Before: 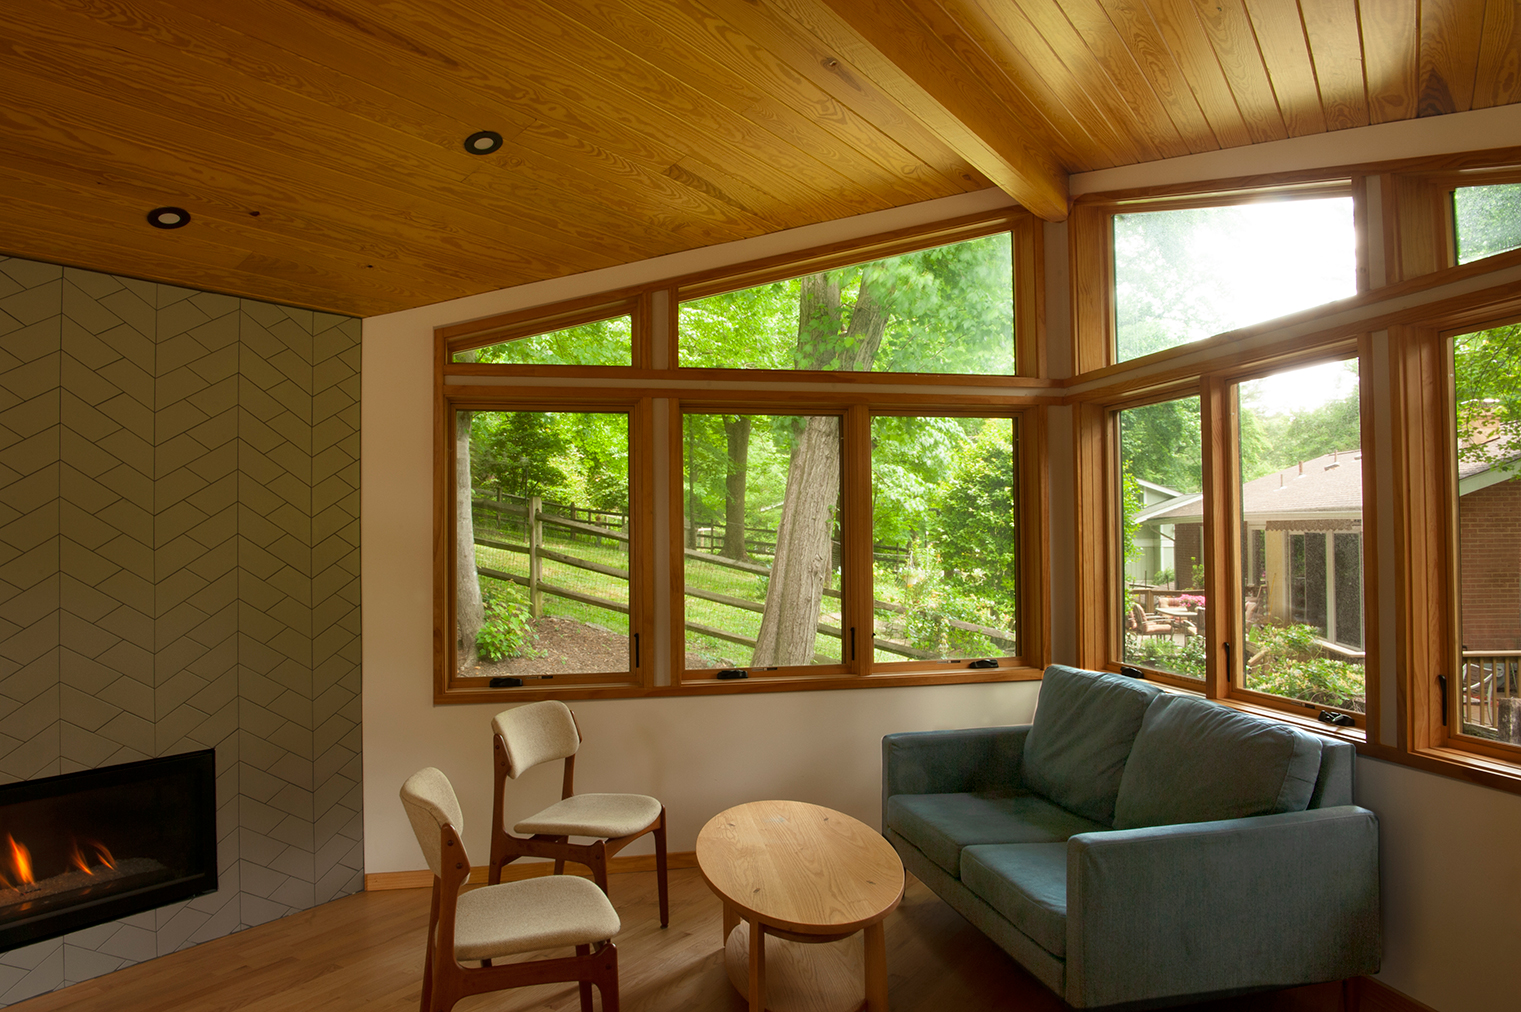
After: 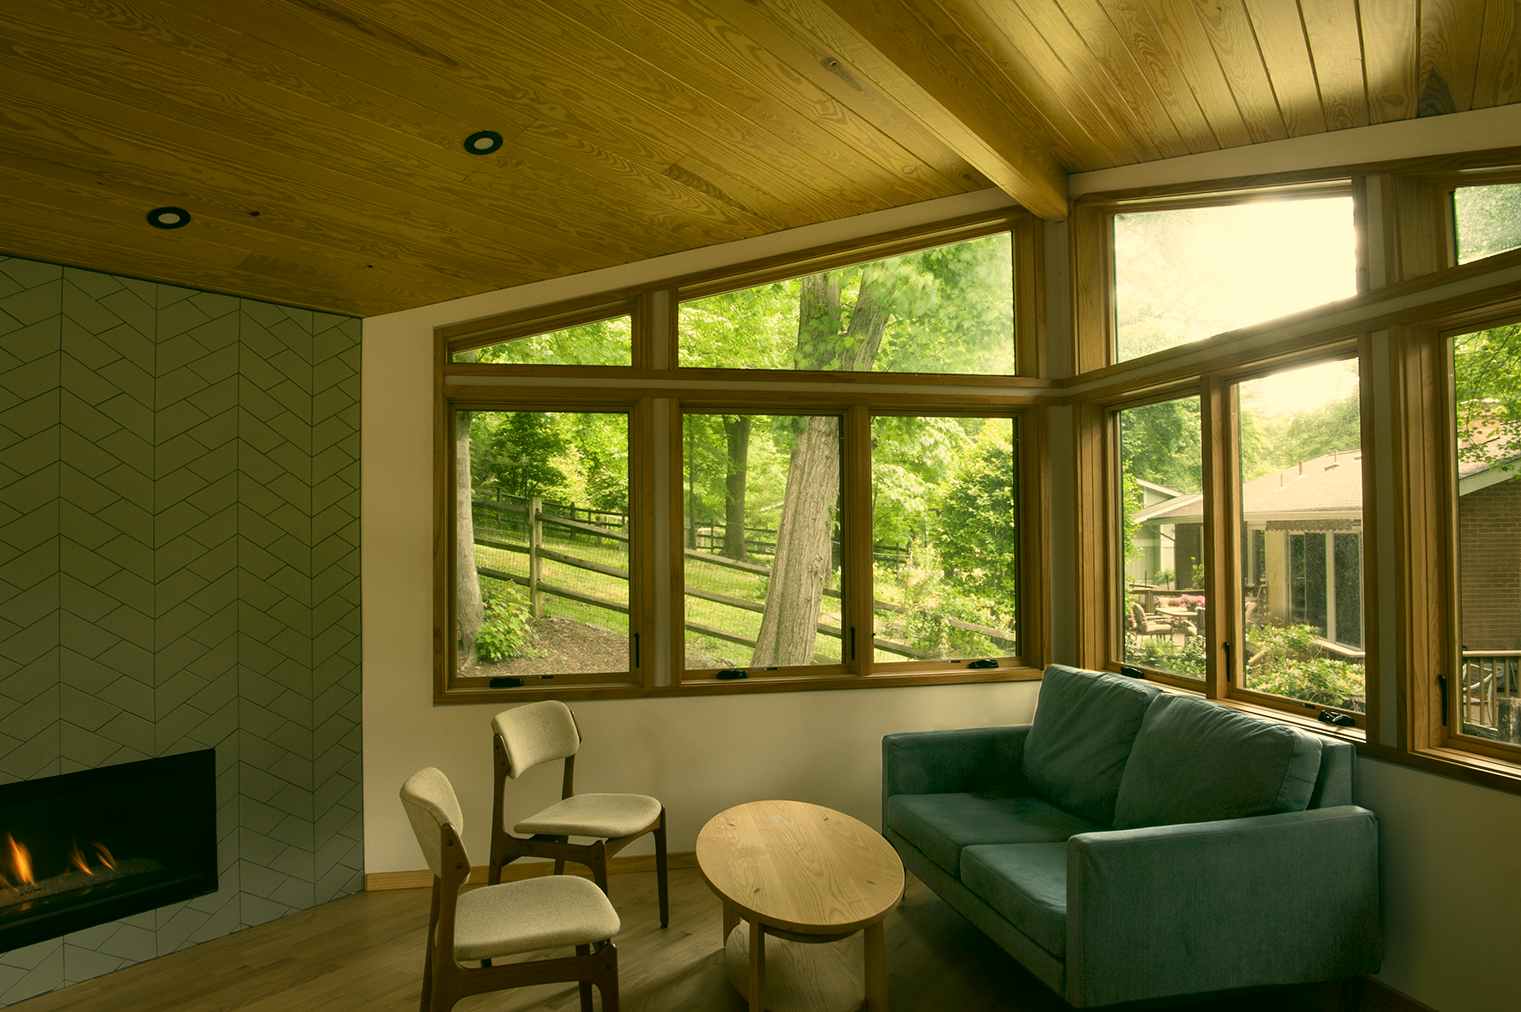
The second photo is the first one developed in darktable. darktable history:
contrast brightness saturation: contrast 0.1, saturation -0.3
color correction: highlights a* 5.3, highlights b* 24.26, shadows a* -15.58, shadows b* 4.02
